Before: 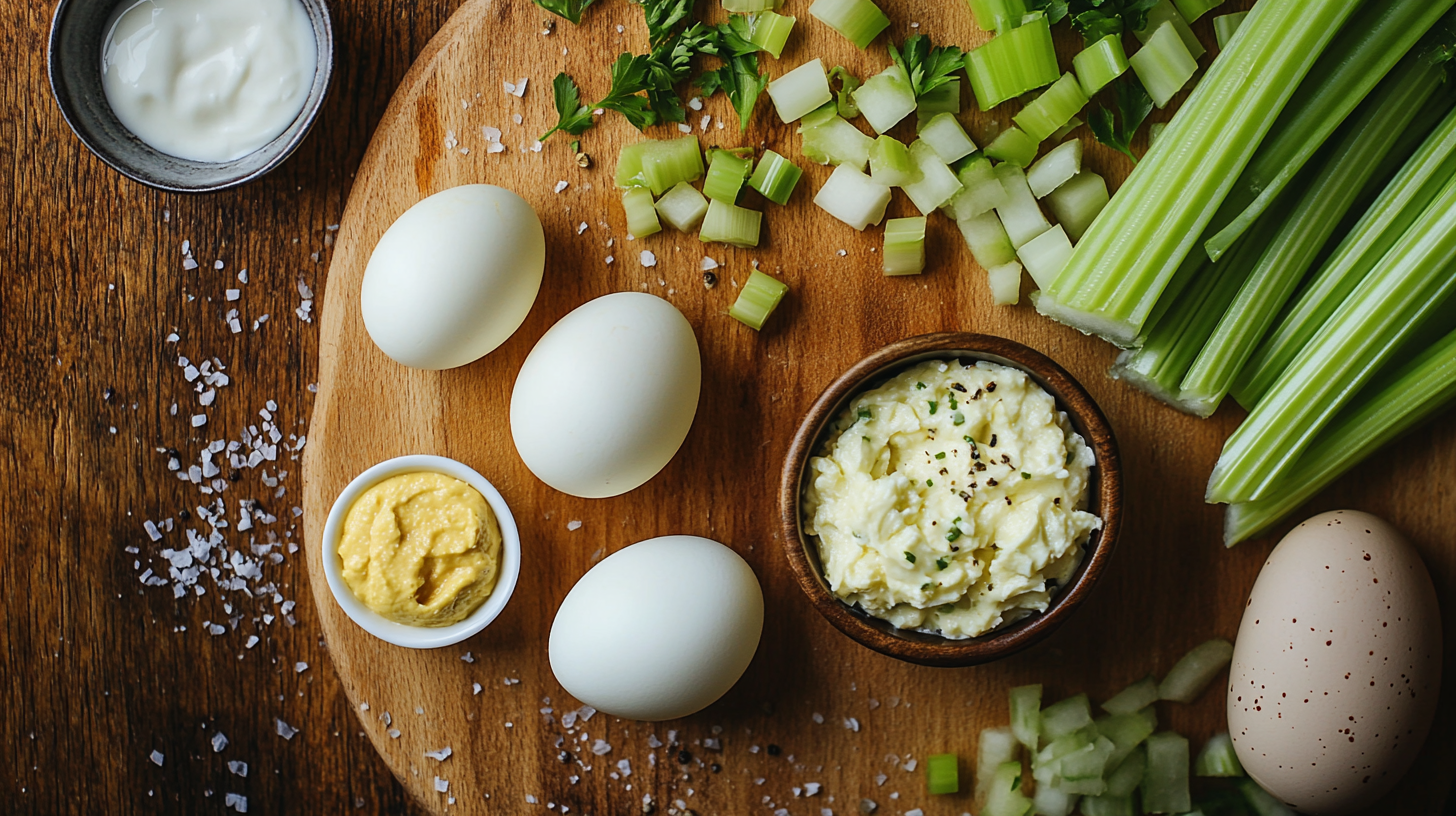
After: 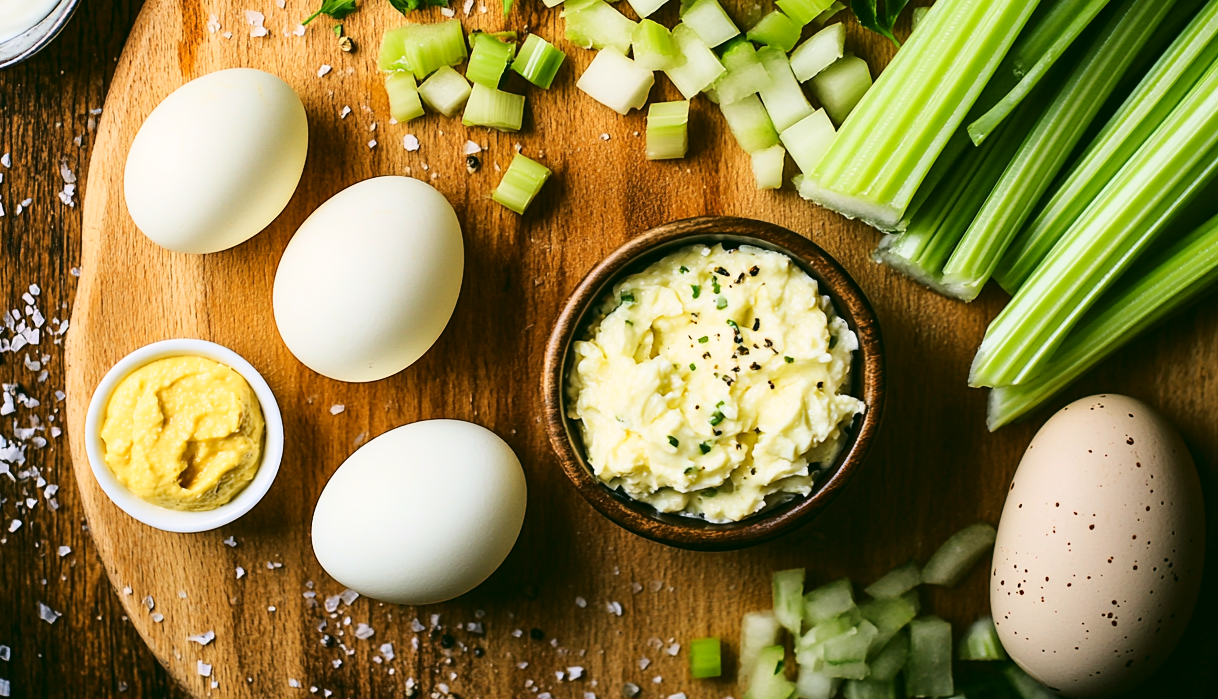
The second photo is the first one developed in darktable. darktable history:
crop: left 16.315%, top 14.246%
base curve: curves: ch0 [(0, 0) (0.028, 0.03) (0.121, 0.232) (0.46, 0.748) (0.859, 0.968) (1, 1)]
color correction: highlights a* 4.02, highlights b* 4.98, shadows a* -7.55, shadows b* 4.98
